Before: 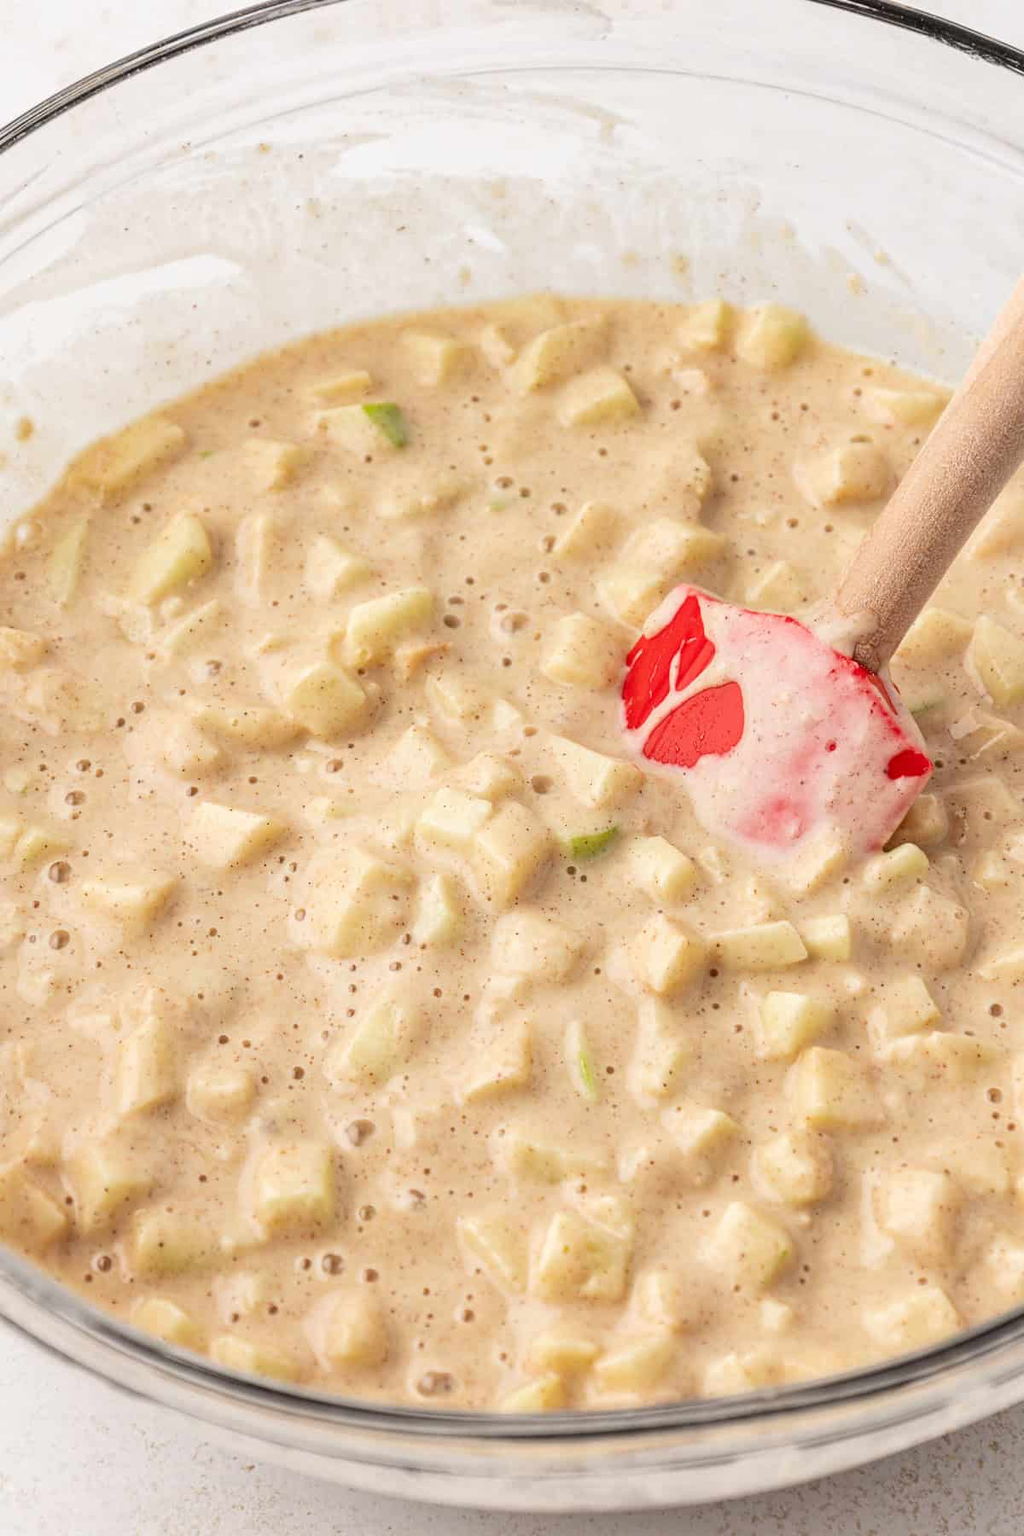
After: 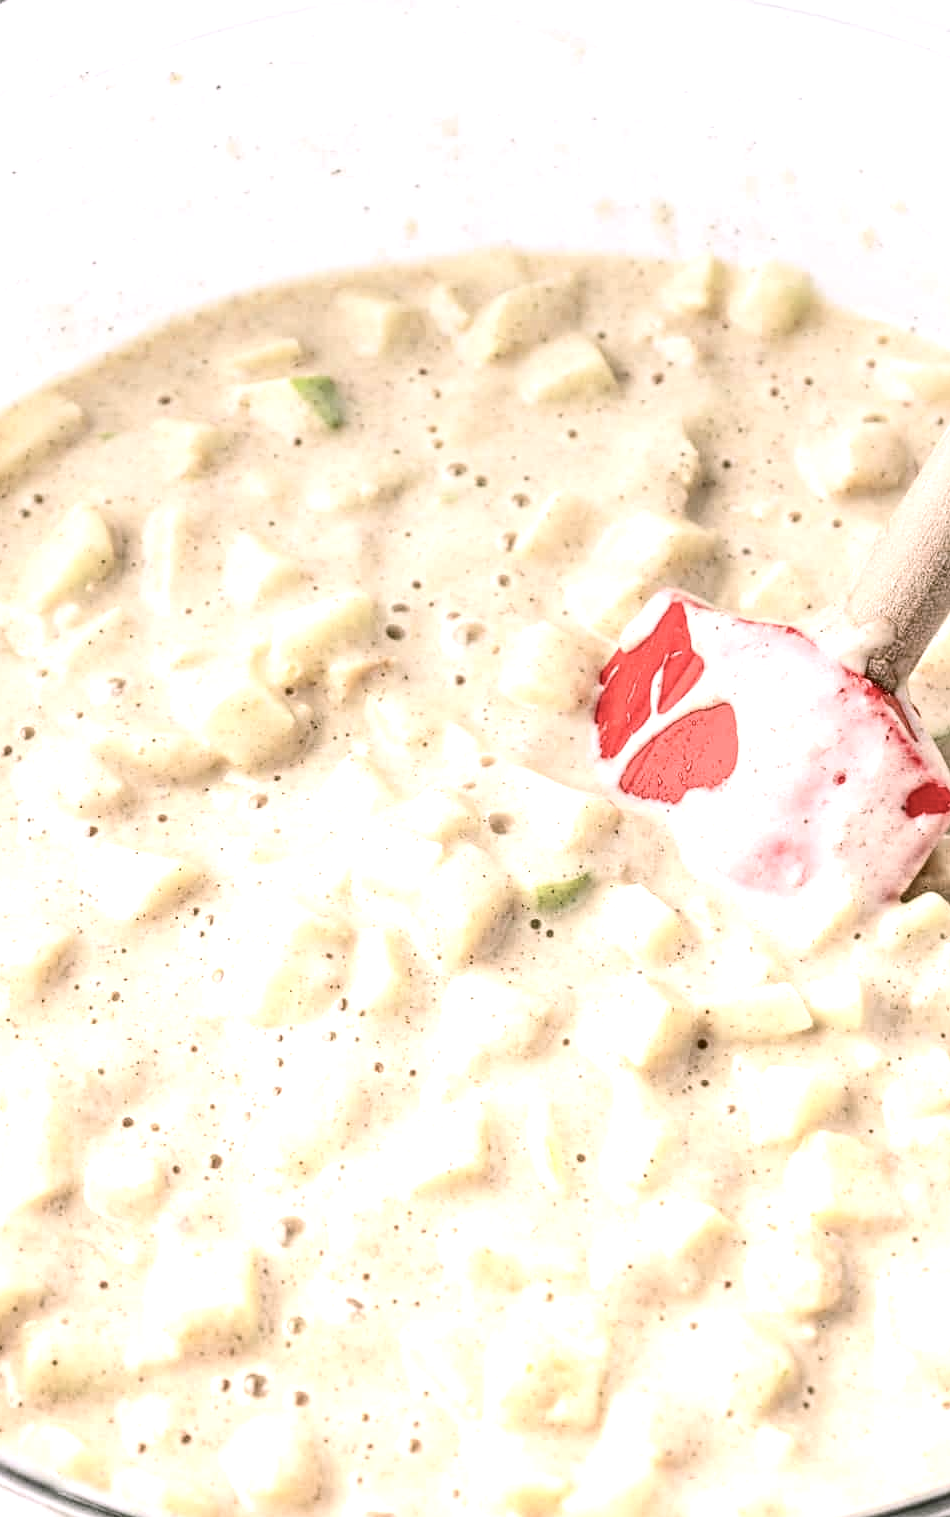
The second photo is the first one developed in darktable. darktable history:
white balance: red 0.931, blue 1.11
color correction: highlights a* 4.02, highlights b* 4.98, shadows a* -7.55, shadows b* 4.98
crop: left 11.225%, top 5.381%, right 9.565%, bottom 10.314%
color balance rgb: linear chroma grading › global chroma -16.06%, perceptual saturation grading › global saturation -32.85%, global vibrance -23.56%
local contrast: on, module defaults
graduated density: on, module defaults
exposure: black level correction 0, exposure 1.1 EV, compensate exposure bias true, compensate highlight preservation false
contrast brightness saturation: contrast 0.21, brightness -0.11, saturation 0.21
